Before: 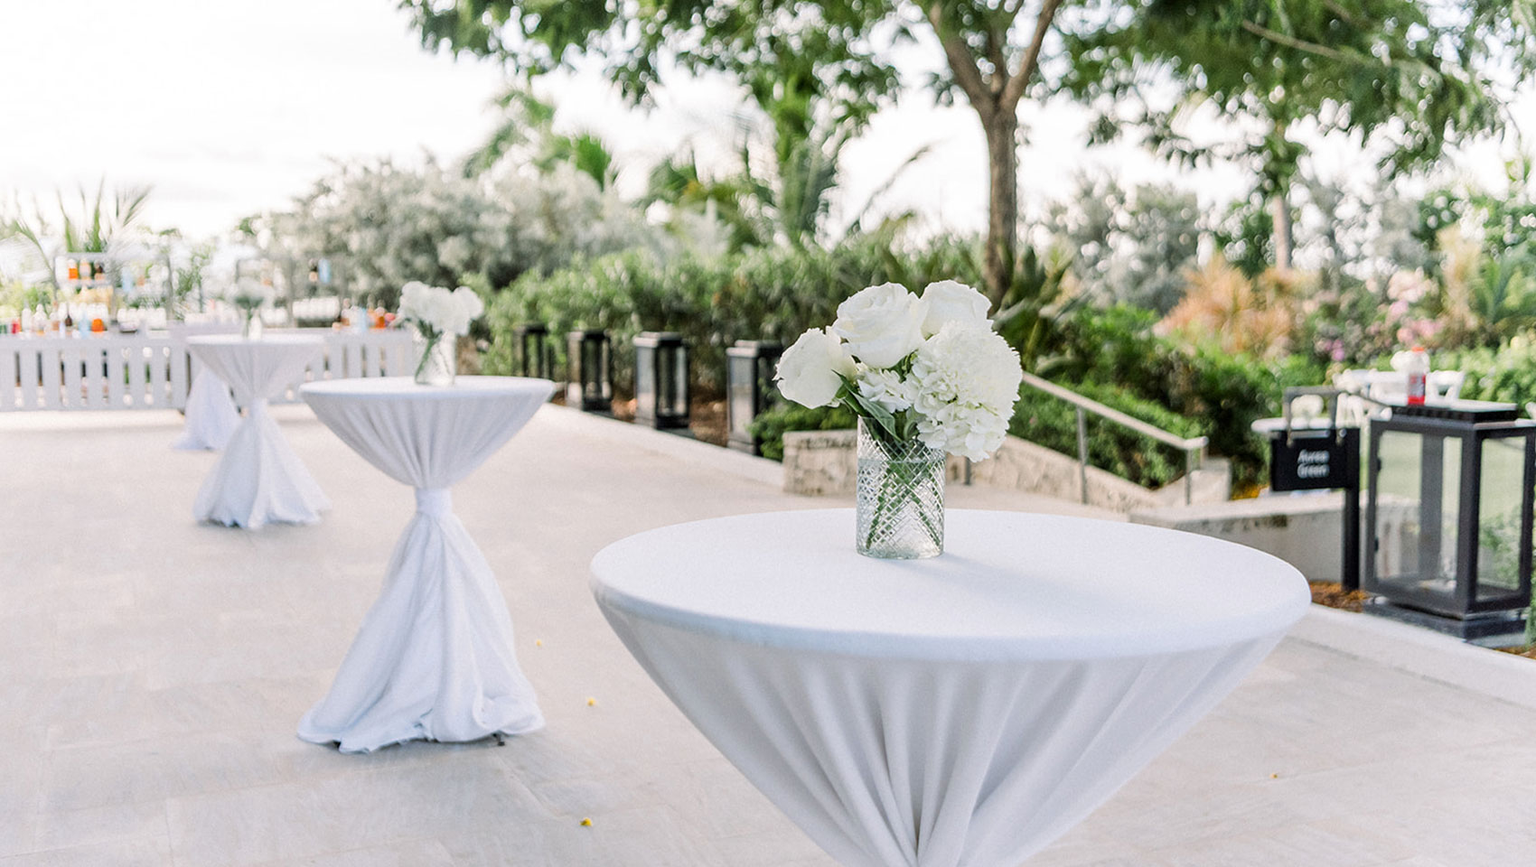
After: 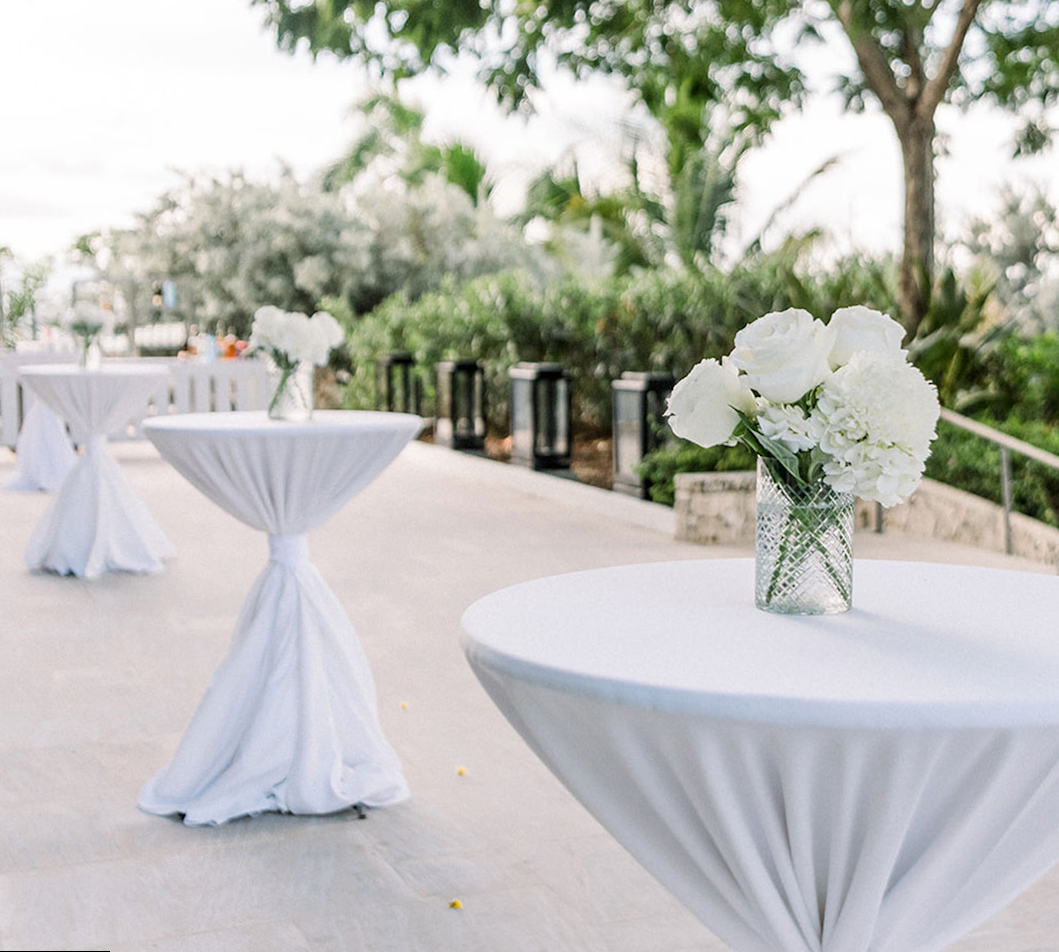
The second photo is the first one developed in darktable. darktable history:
crop: left 10.644%, right 26.528%
rotate and perspective: rotation 0.192°, lens shift (horizontal) -0.015, crop left 0.005, crop right 0.996, crop top 0.006, crop bottom 0.99
